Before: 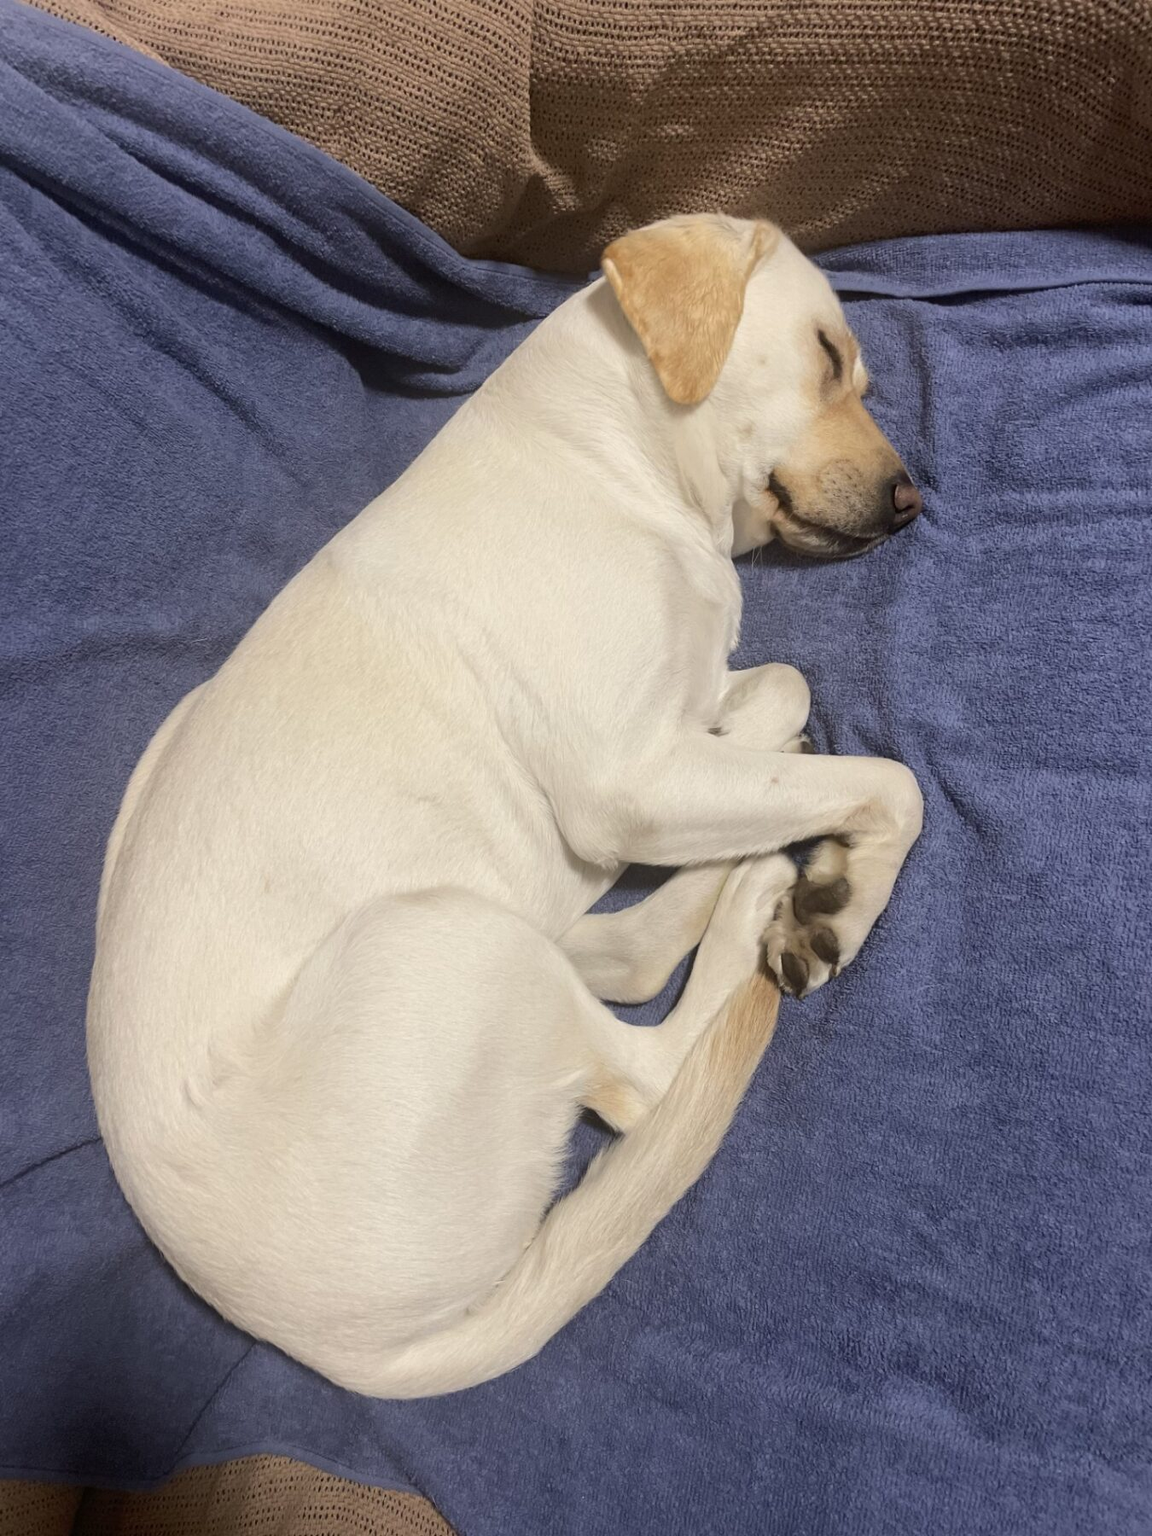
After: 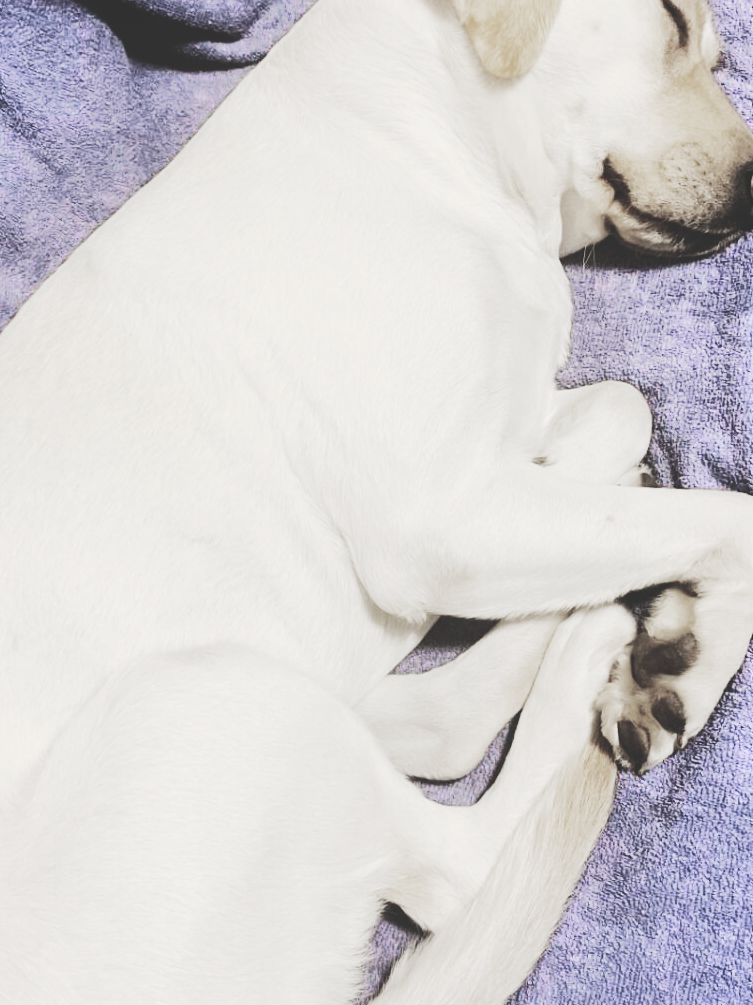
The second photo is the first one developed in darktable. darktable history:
tone curve: curves: ch0 [(0, 0) (0.003, 0.184) (0.011, 0.184) (0.025, 0.189) (0.044, 0.192) (0.069, 0.194) (0.1, 0.2) (0.136, 0.202) (0.177, 0.206) (0.224, 0.214) (0.277, 0.243) (0.335, 0.297) (0.399, 0.39) (0.468, 0.508) (0.543, 0.653) (0.623, 0.754) (0.709, 0.834) (0.801, 0.887) (0.898, 0.925) (1, 1)], preserve colors none
white balance: red 1.045, blue 0.932
base curve: curves: ch0 [(0, 0) (0.204, 0.334) (0.55, 0.733) (1, 1)], preserve colors none
crop and rotate: left 22.13%, top 22.054%, right 22.026%, bottom 22.102%
color balance rgb: perceptual saturation grading › global saturation 10%, global vibrance 20%
color zones: curves: ch0 [(0, 0.613) (0.01, 0.613) (0.245, 0.448) (0.498, 0.529) (0.642, 0.665) (0.879, 0.777) (0.99, 0.613)]; ch1 [(0, 0.272) (0.219, 0.127) (0.724, 0.346)]
